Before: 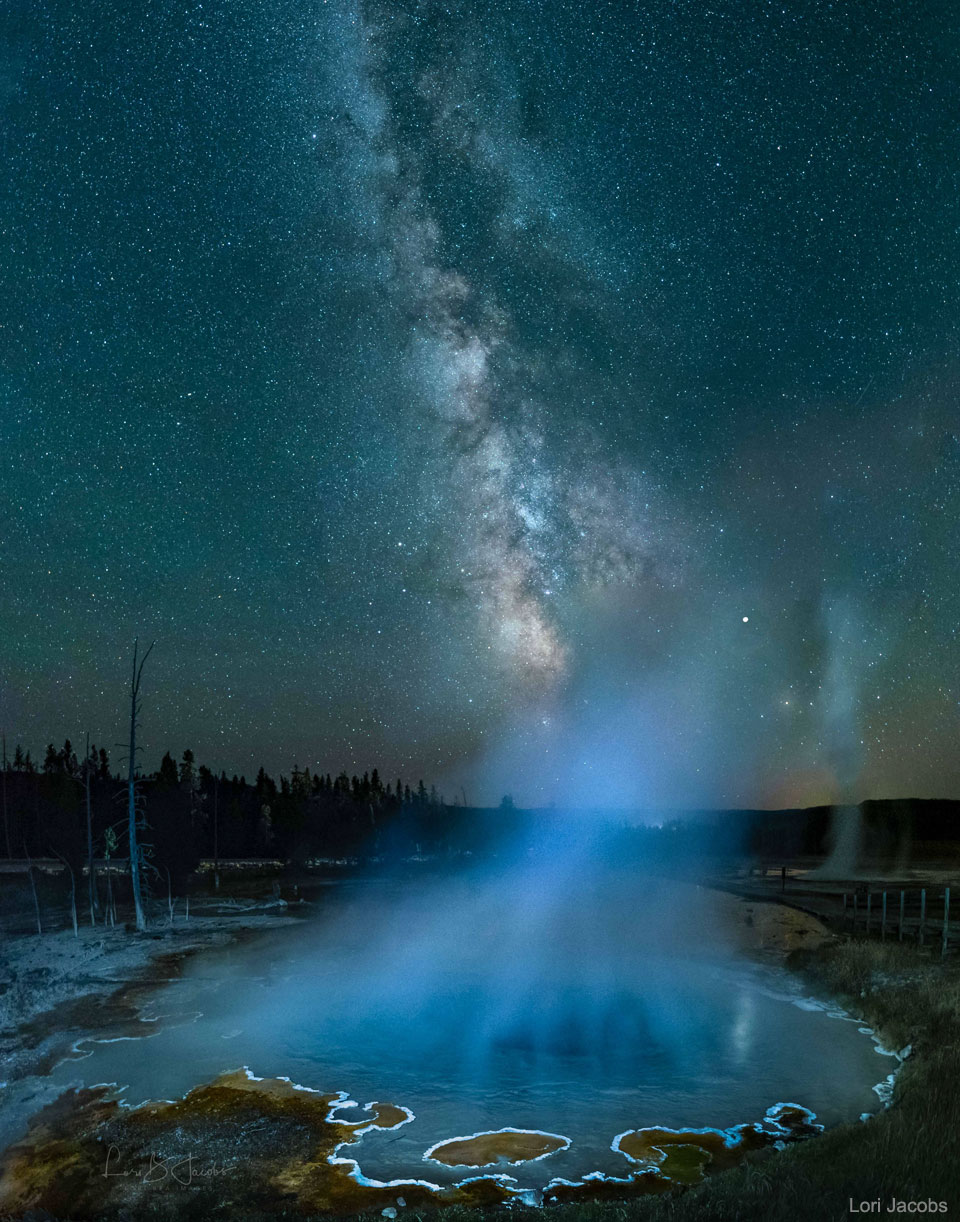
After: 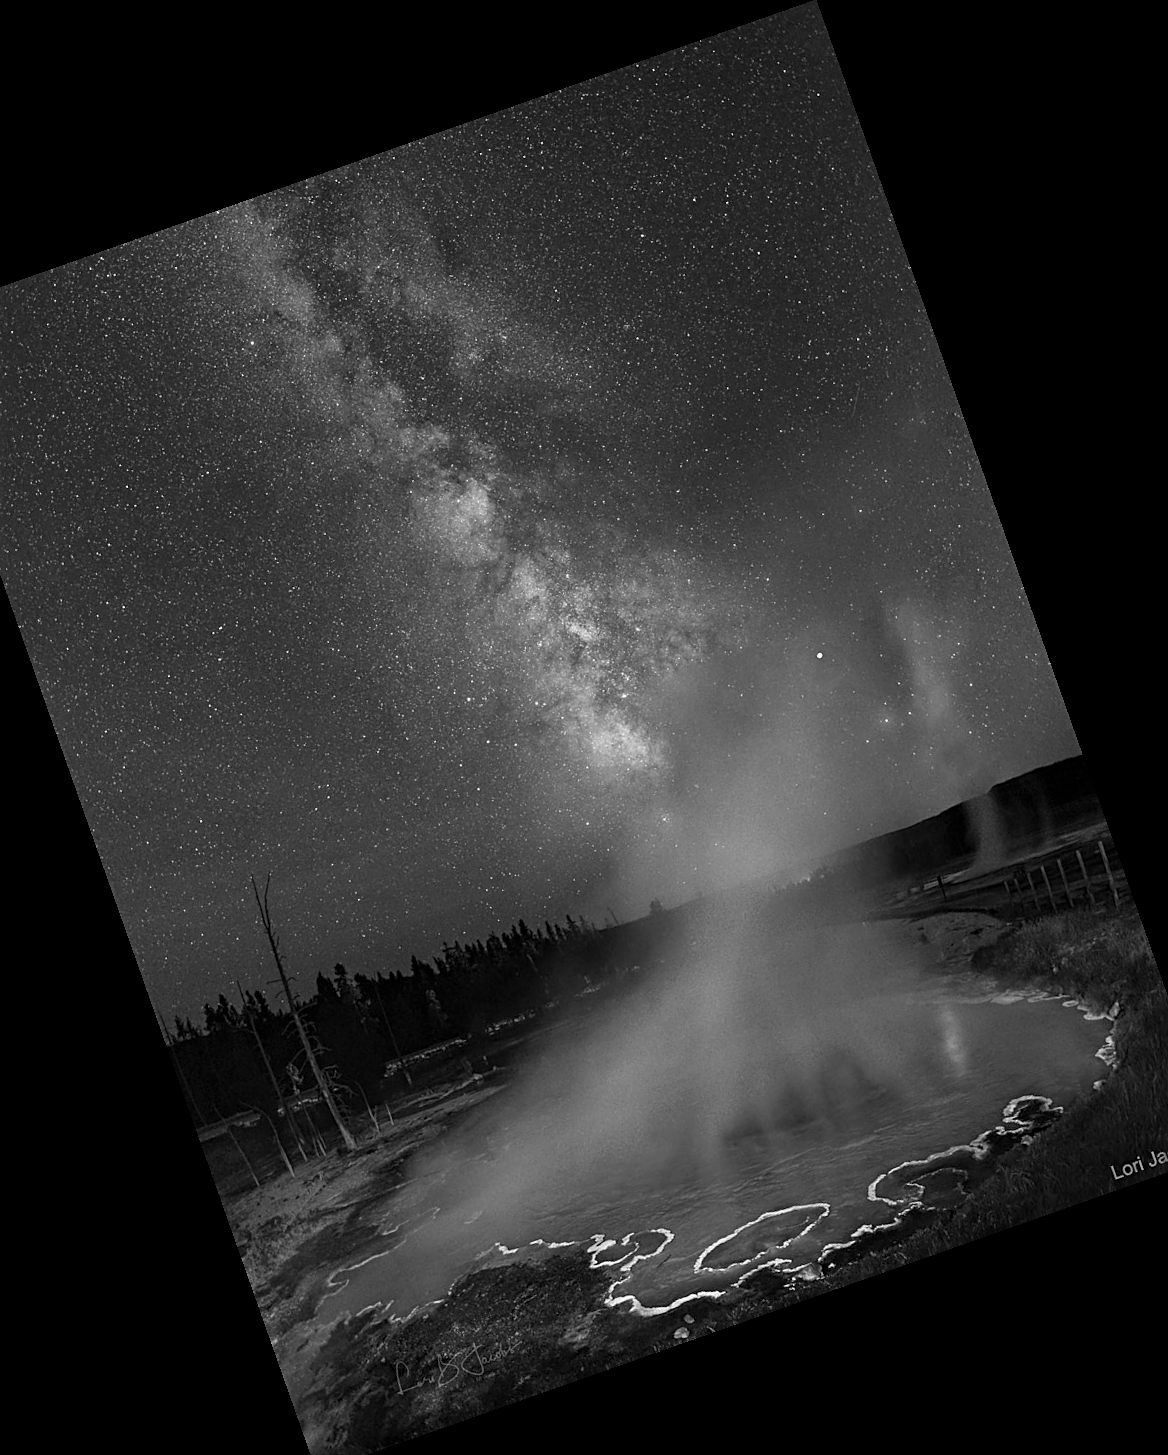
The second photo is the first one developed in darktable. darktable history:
color balance rgb: linear chroma grading › global chroma 15%, perceptual saturation grading › global saturation 30%
crop and rotate: angle 19.43°, left 6.812%, right 4.125%, bottom 1.087%
sharpen: on, module defaults
monochrome: on, module defaults
